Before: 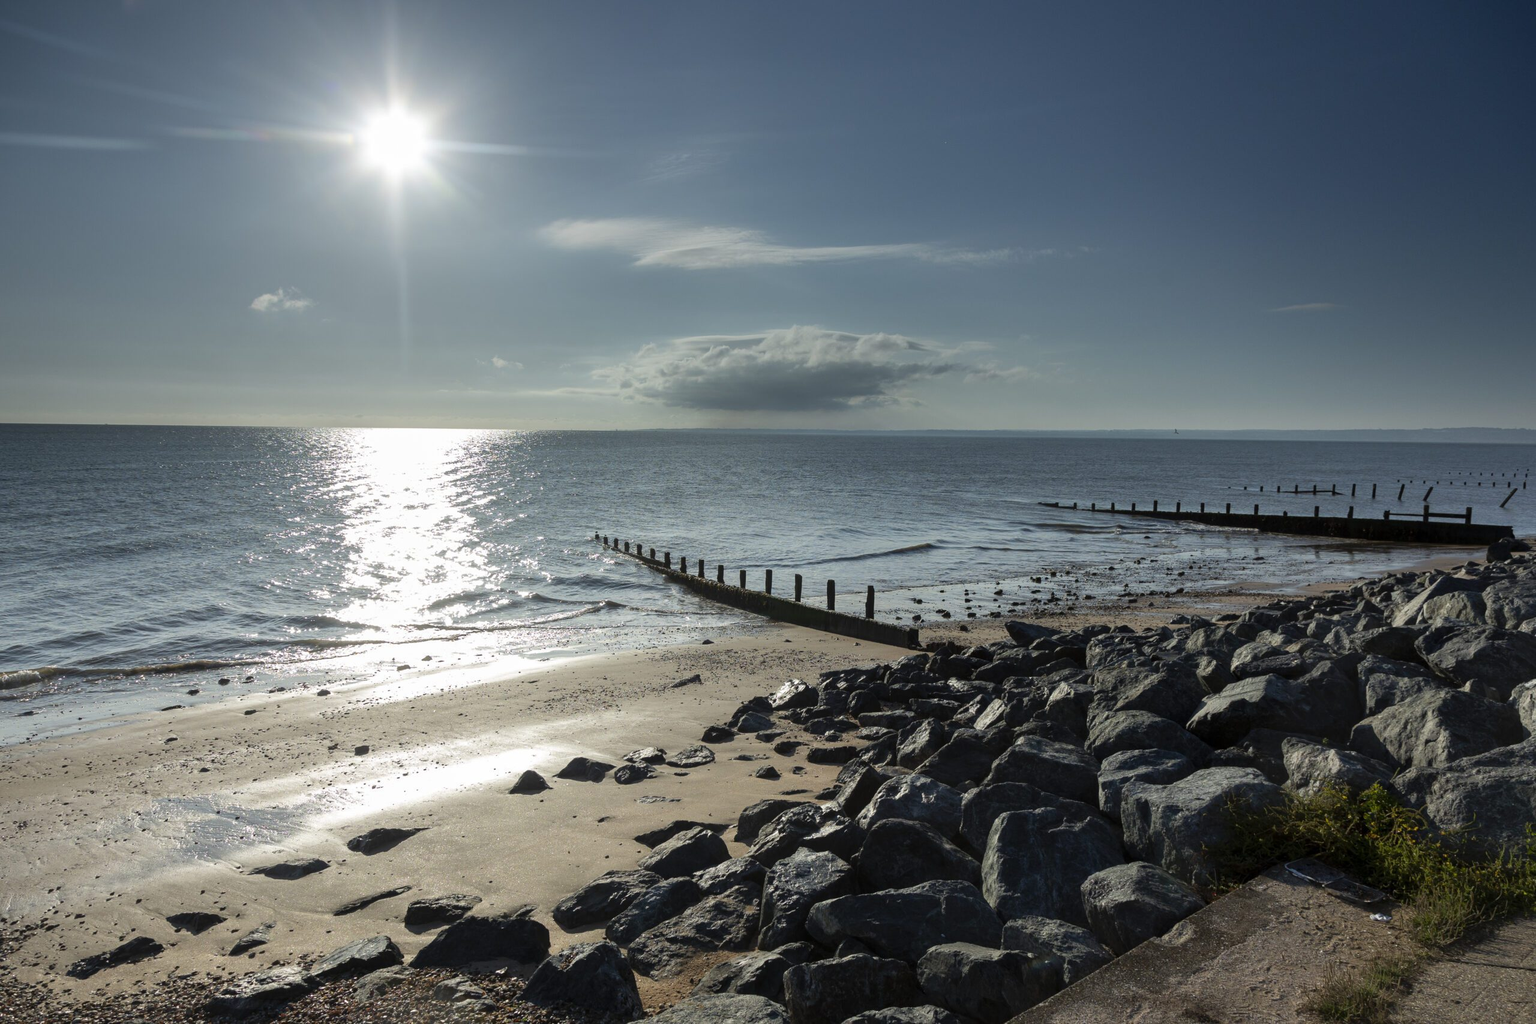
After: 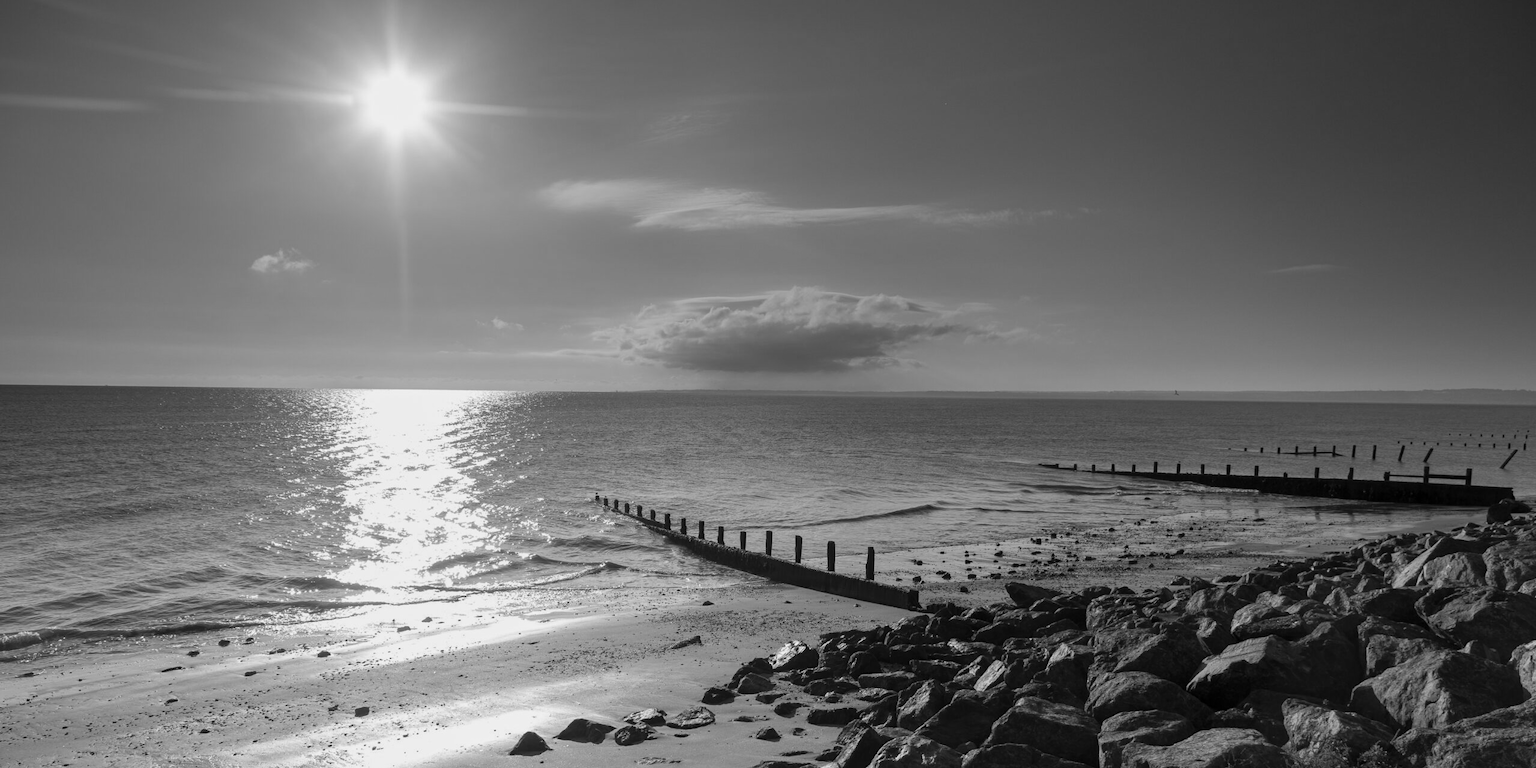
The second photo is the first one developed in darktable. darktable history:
crop: top 3.857%, bottom 21.132%
monochrome: a -71.75, b 75.82
